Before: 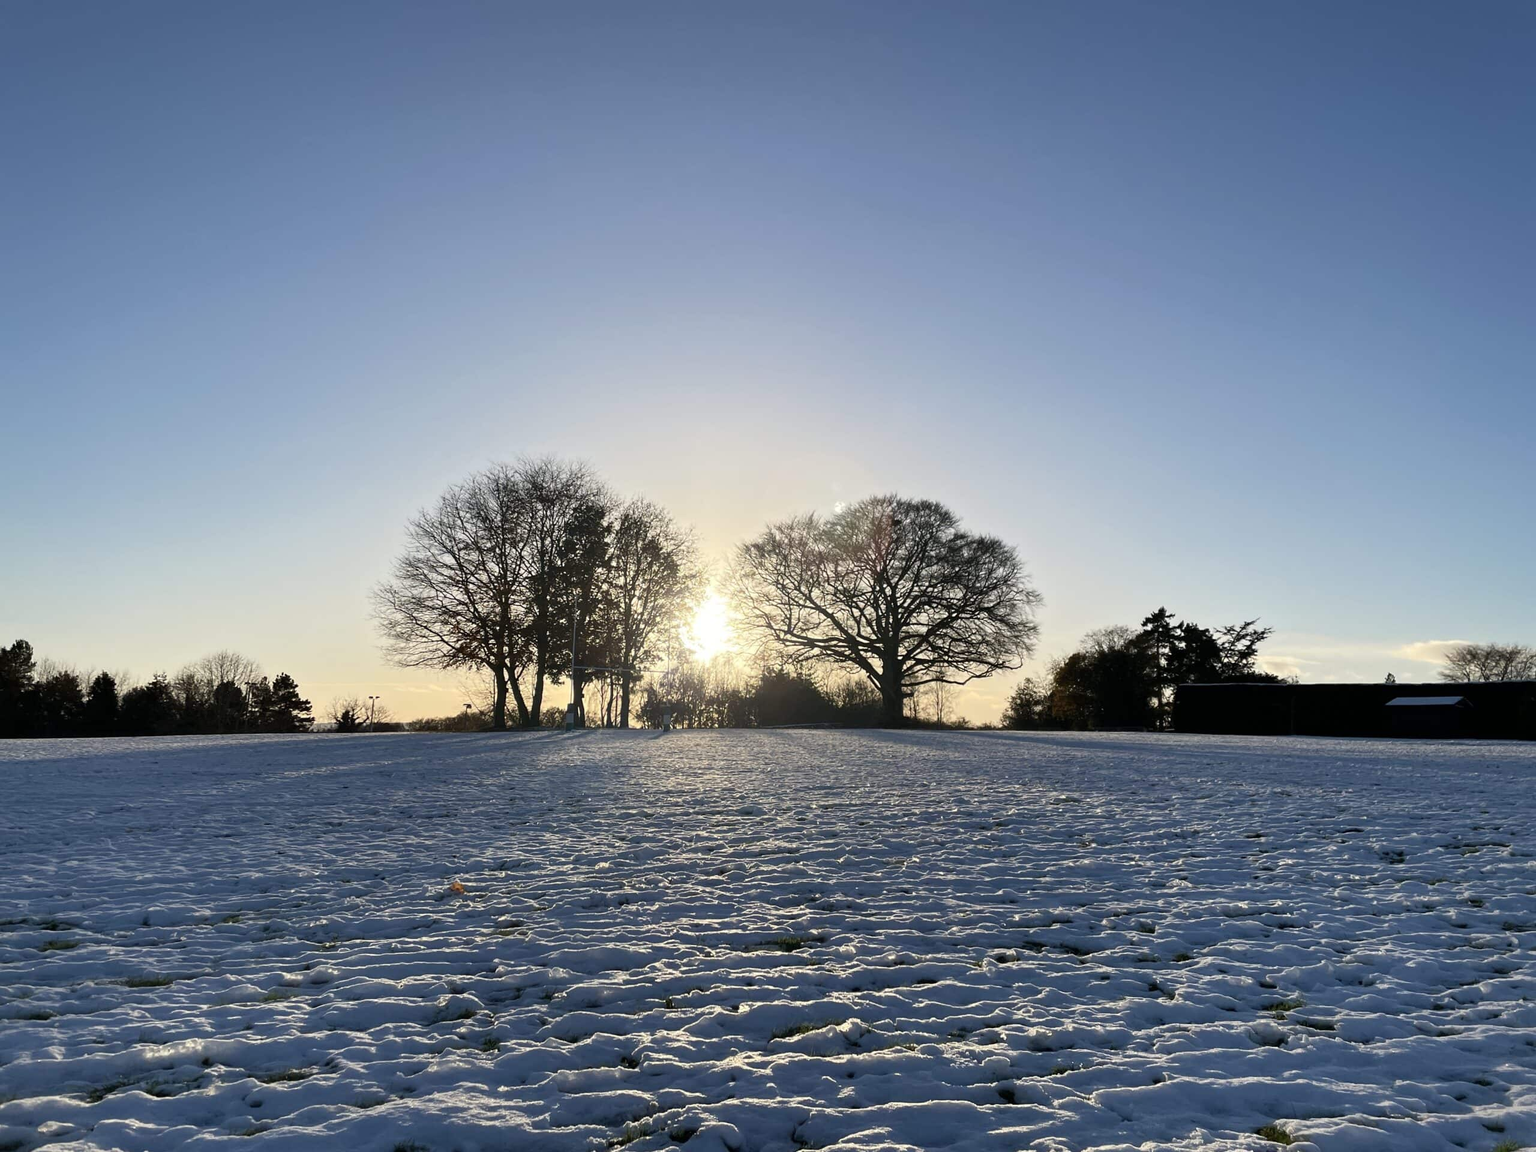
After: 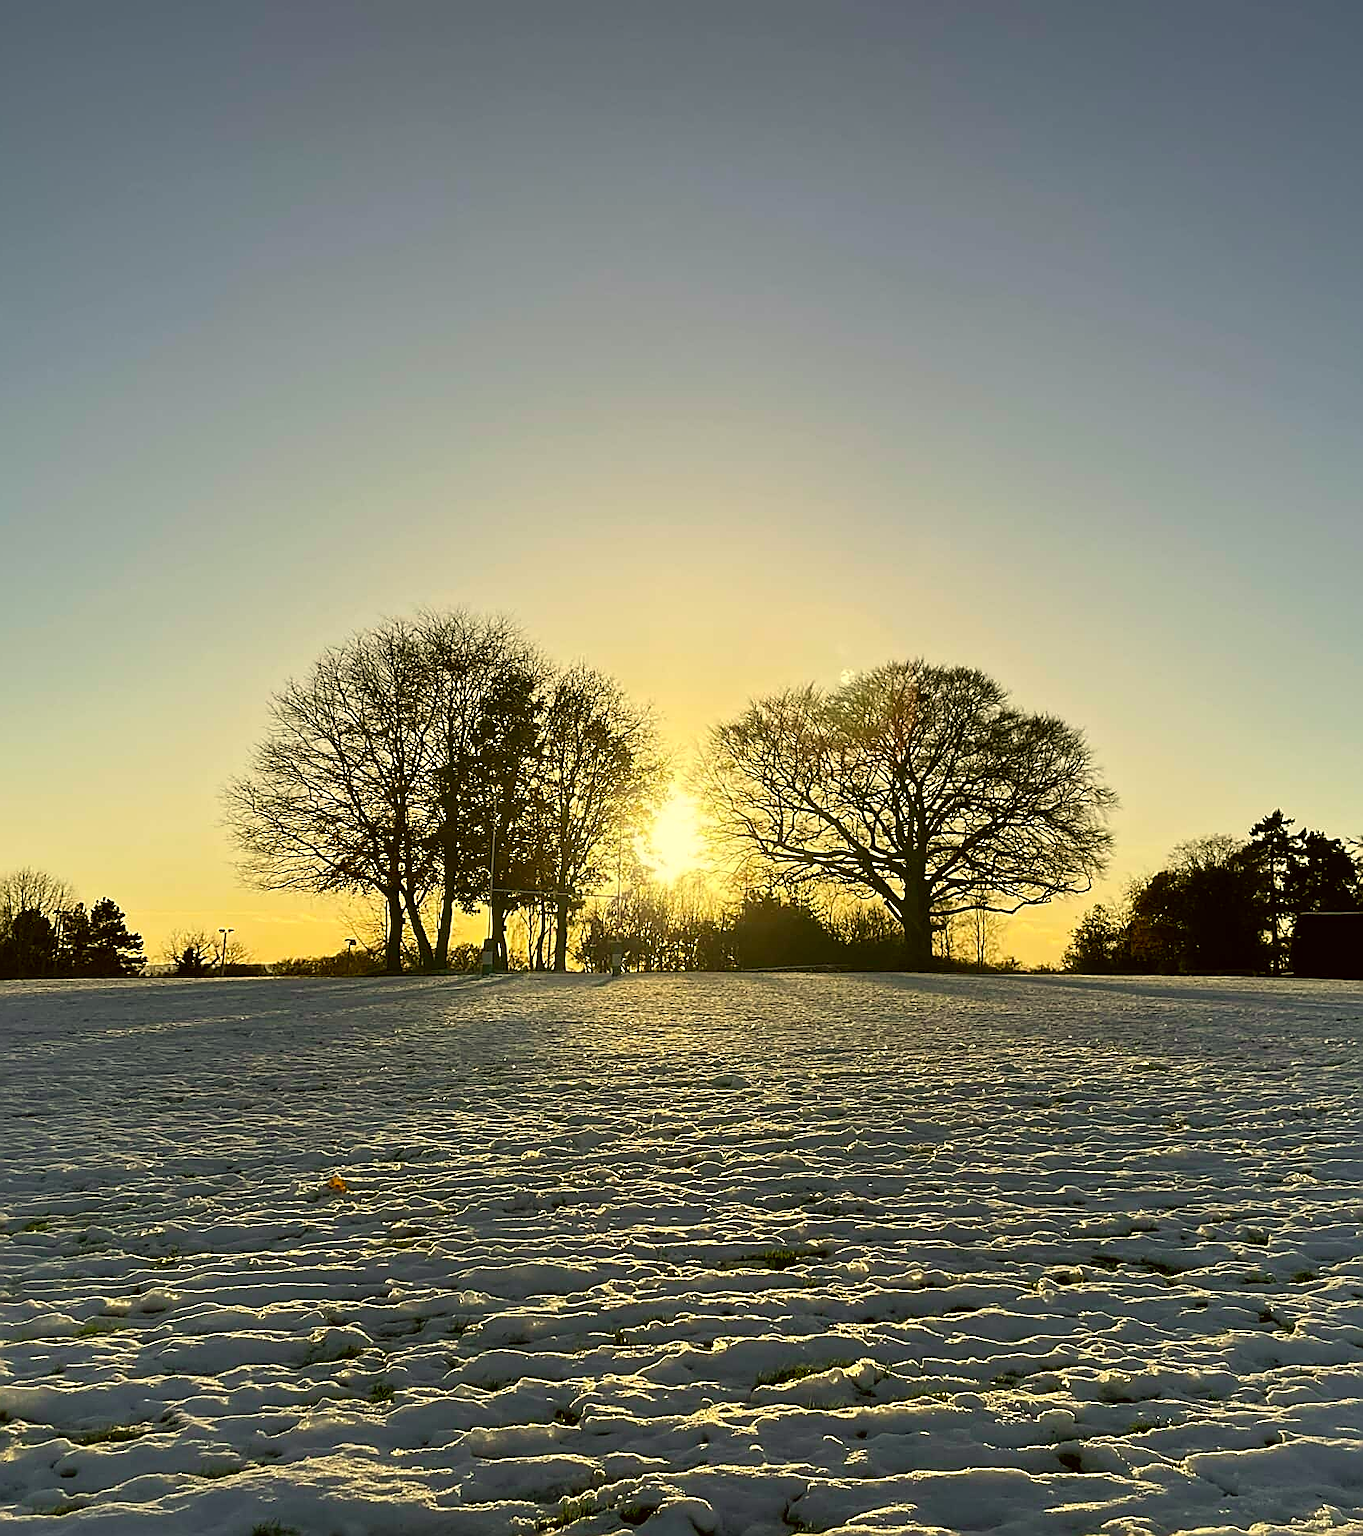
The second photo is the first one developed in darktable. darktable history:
sharpen: radius 1.713, amount 1.304
crop and rotate: left 13.357%, right 20.053%
color correction: highlights a* 0.152, highlights b* 28.89, shadows a* -0.285, shadows b* 21.03
color balance rgb: perceptual saturation grading › global saturation 31.256%
